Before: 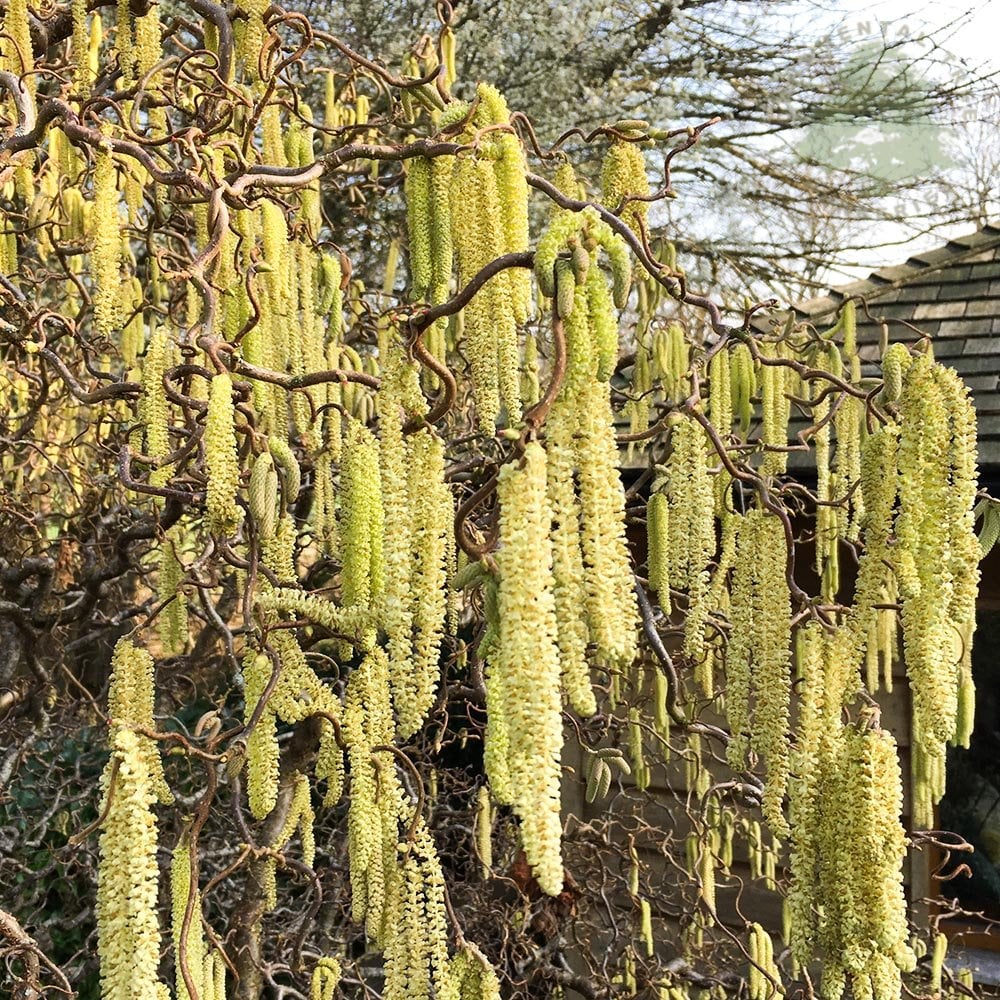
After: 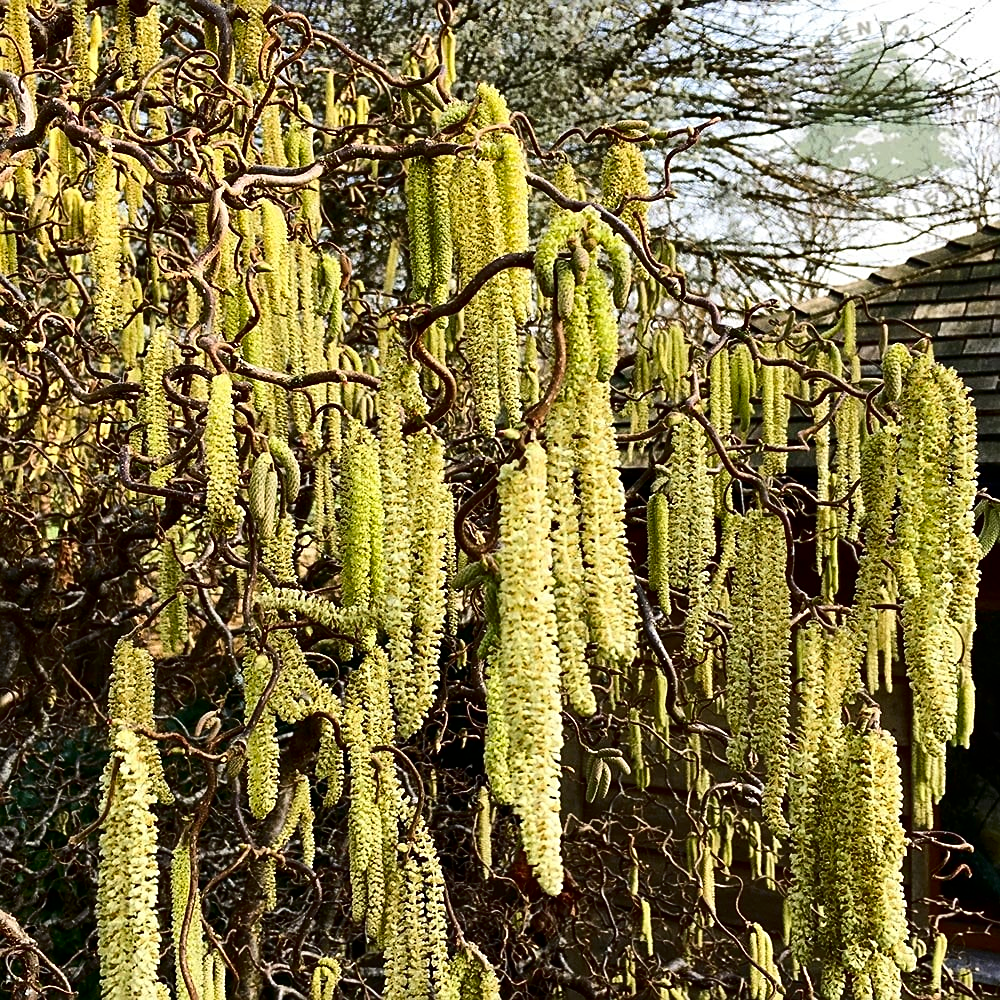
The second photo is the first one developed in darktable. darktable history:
sharpen: amount 0.492
contrast brightness saturation: contrast 0.186, brightness -0.244, saturation 0.109
